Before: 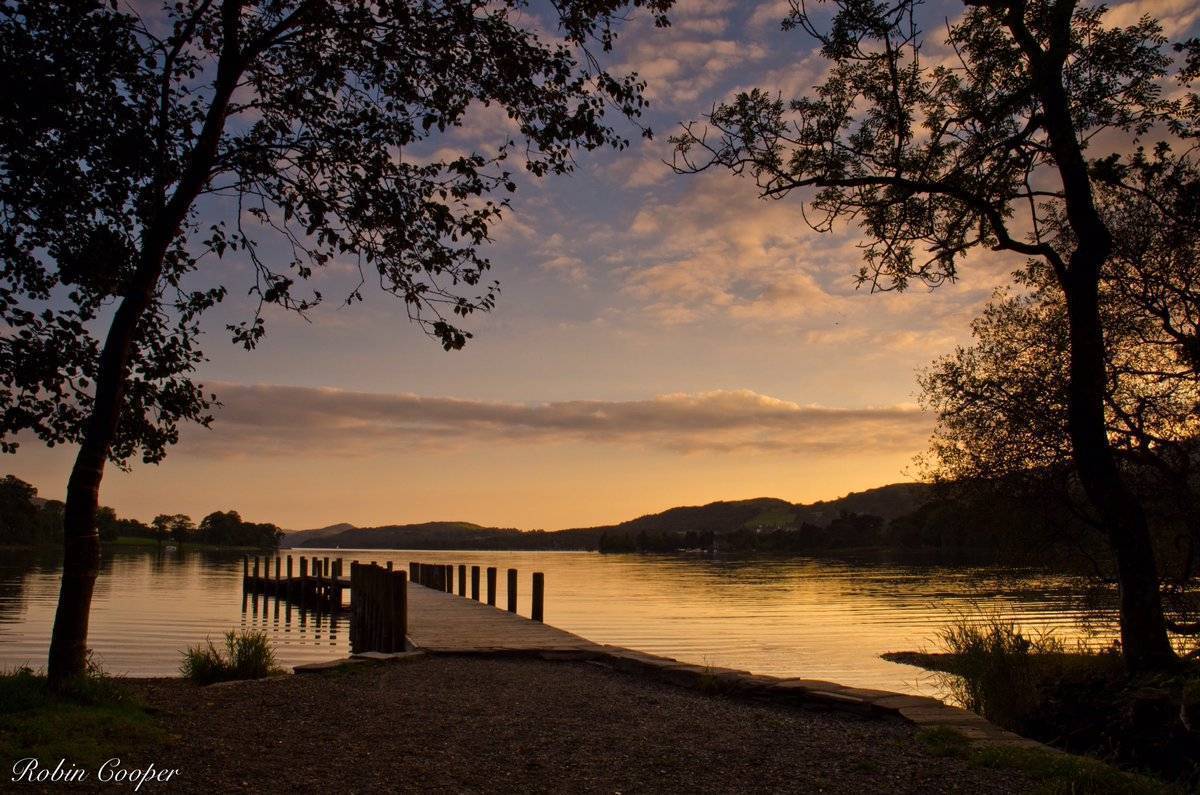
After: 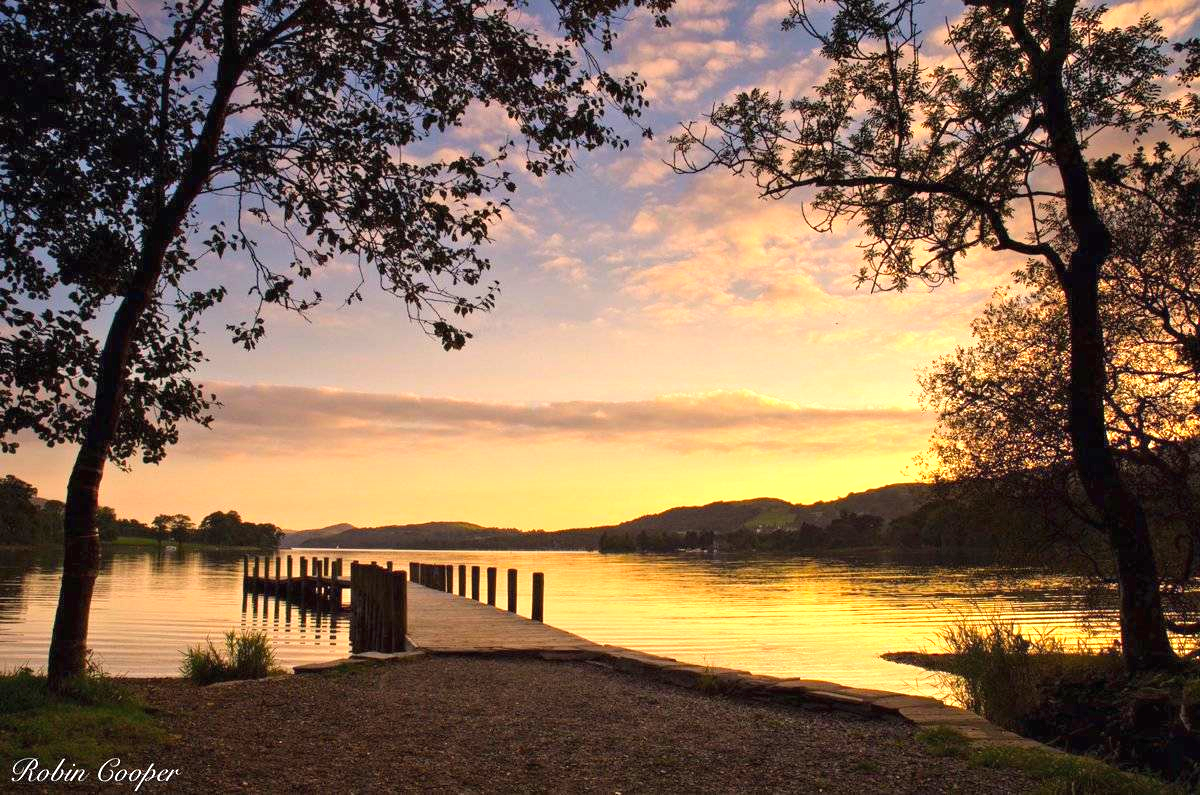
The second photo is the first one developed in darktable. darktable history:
color correction: highlights b* 3.02
contrast brightness saturation: contrast 0.031, brightness 0.064, saturation 0.128
exposure: black level correction 0, exposure 1.184 EV, compensate highlight preservation false
